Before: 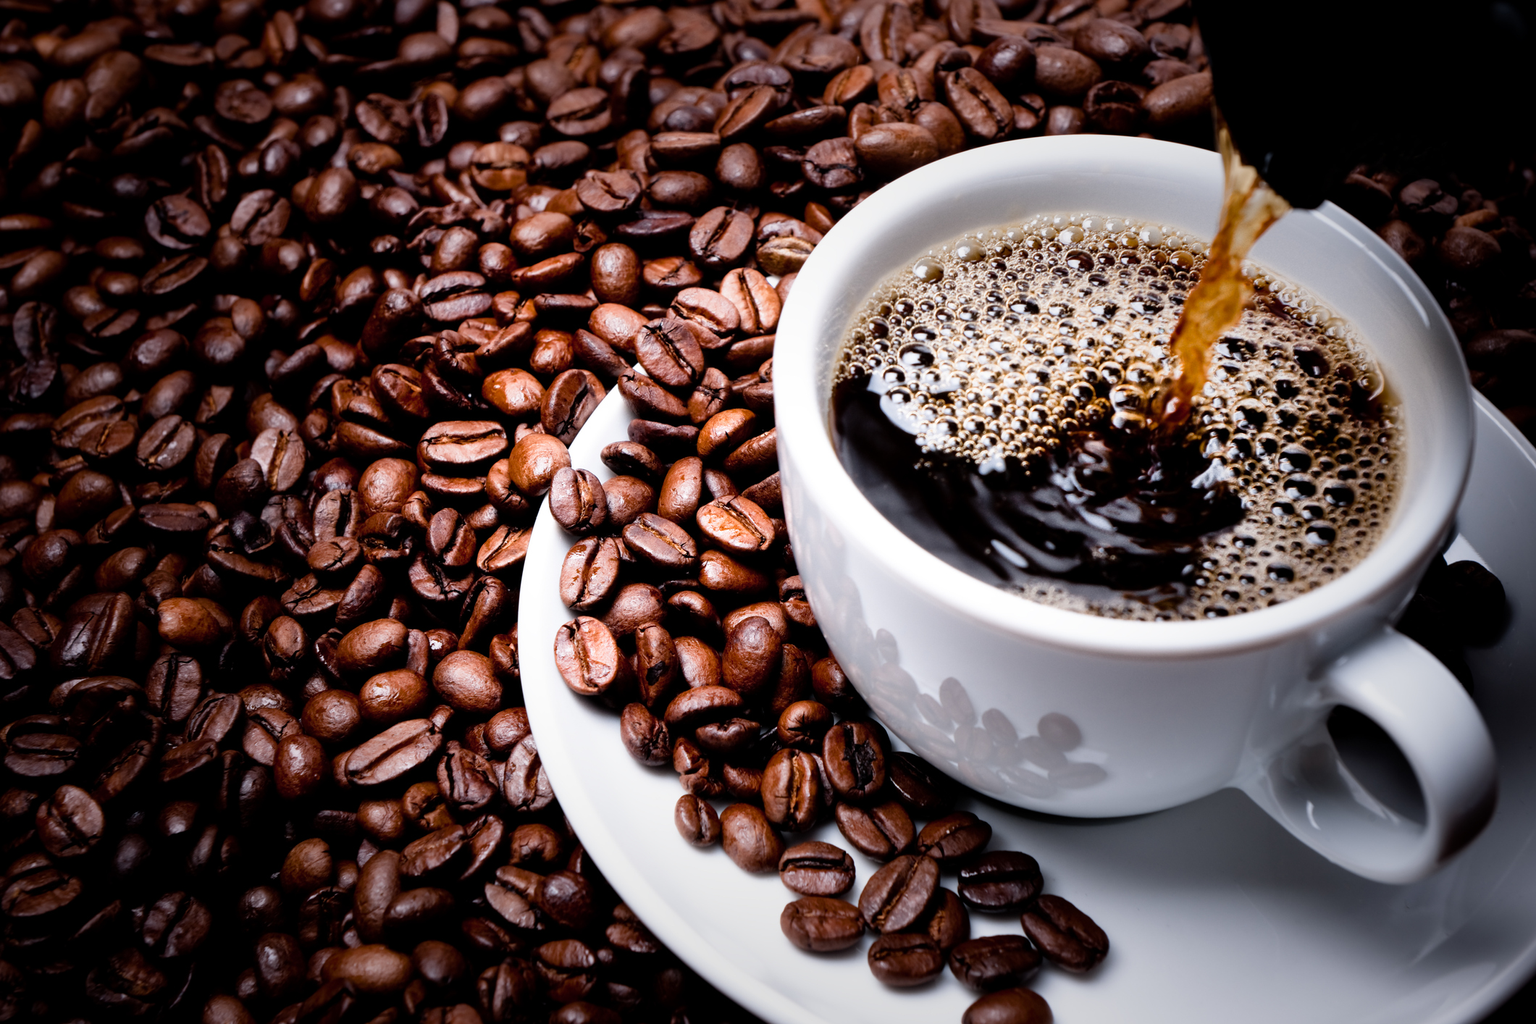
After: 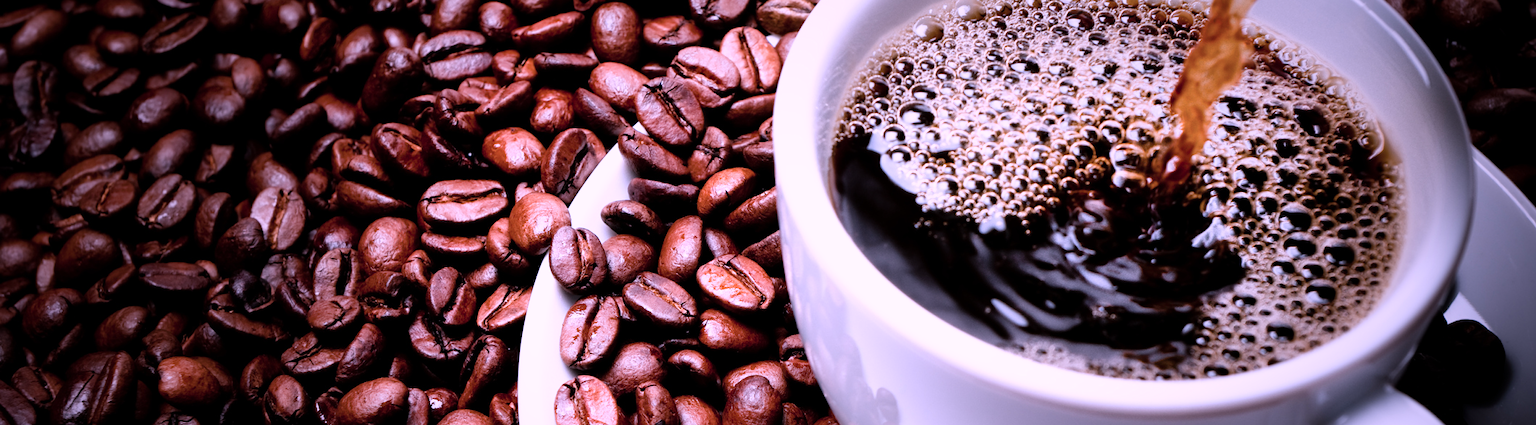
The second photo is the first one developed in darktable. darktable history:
color correction: highlights a* 15.11, highlights b* -25.01
crop and rotate: top 23.616%, bottom 34.807%
